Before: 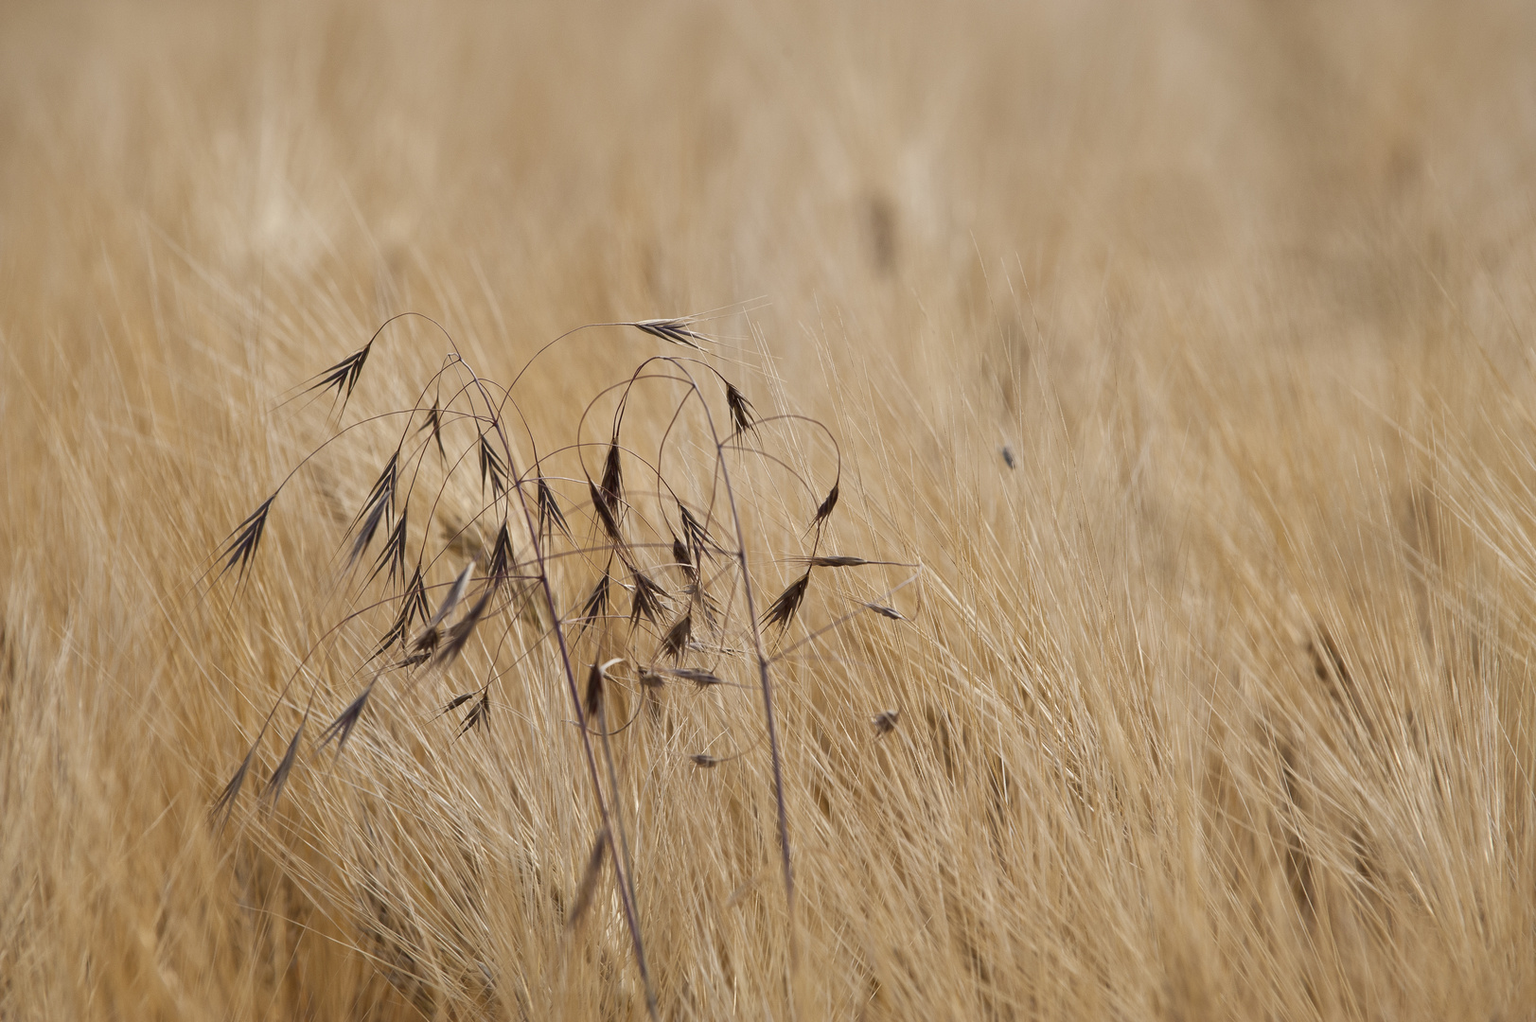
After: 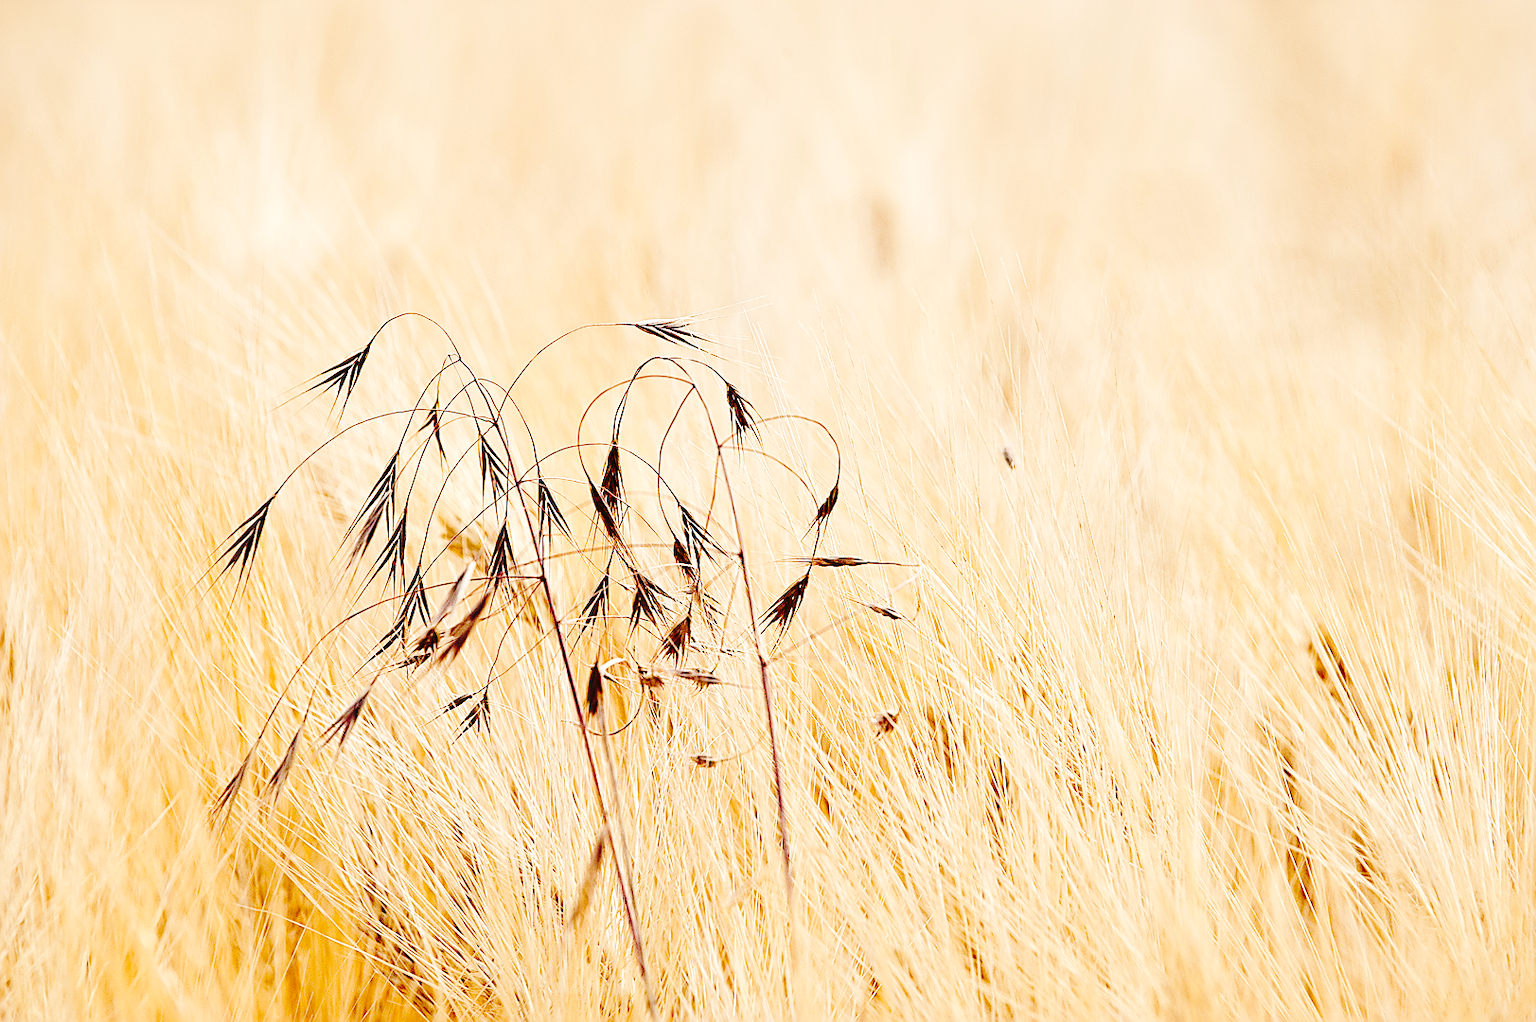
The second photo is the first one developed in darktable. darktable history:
base curve: curves: ch0 [(0, 0) (0.028, 0.03) (0.105, 0.232) (0.387, 0.748) (0.754, 0.968) (1, 1)], fusion 1, exposure shift 0.576, preserve colors none
white balance: red 1.045, blue 0.932
tone curve: curves: ch0 [(0, 0) (0.003, 0.039) (0.011, 0.042) (0.025, 0.048) (0.044, 0.058) (0.069, 0.071) (0.1, 0.089) (0.136, 0.114) (0.177, 0.146) (0.224, 0.199) (0.277, 0.27) (0.335, 0.364) (0.399, 0.47) (0.468, 0.566) (0.543, 0.643) (0.623, 0.73) (0.709, 0.8) (0.801, 0.863) (0.898, 0.925) (1, 1)], preserve colors none
sharpen: radius 1.685, amount 1.294
